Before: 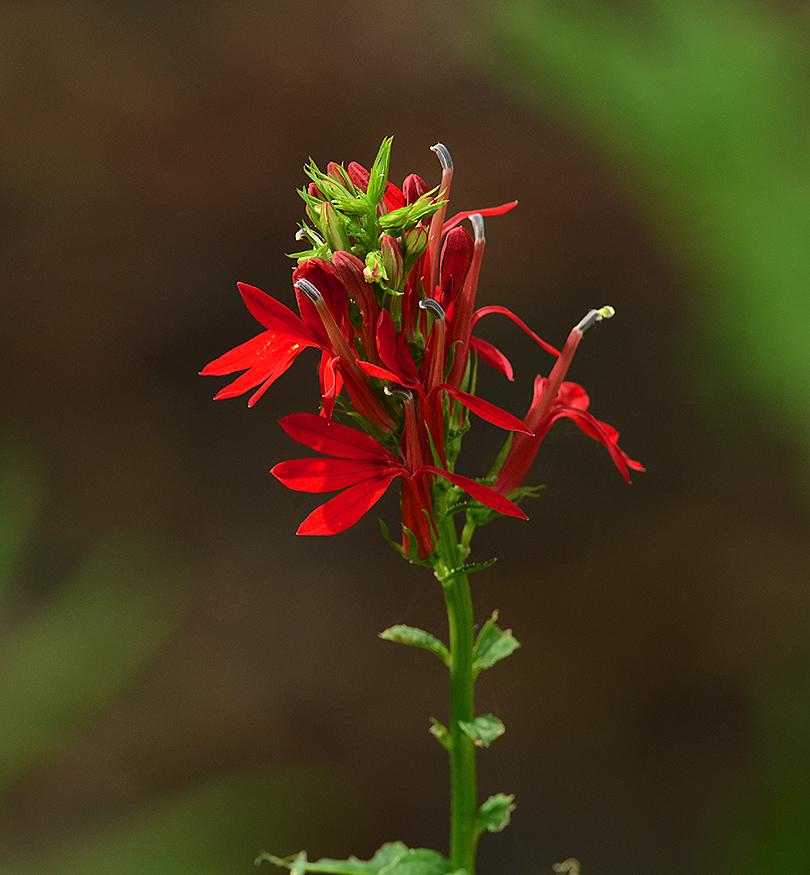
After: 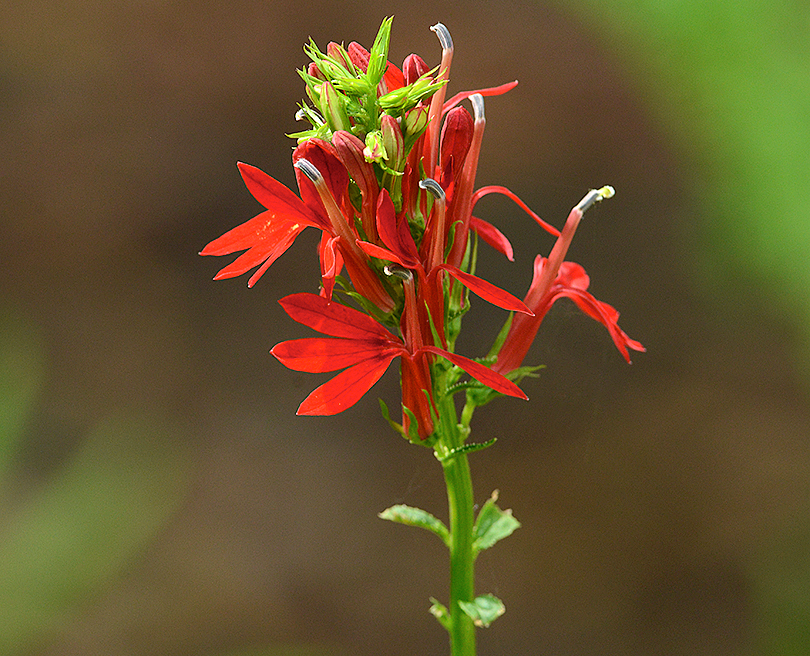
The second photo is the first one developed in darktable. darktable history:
exposure: exposure 0.515 EV, compensate highlight preservation false
white balance: red 0.974, blue 1.044
crop: top 13.819%, bottom 11.169%
shadows and highlights: shadows 30.86, highlights 0, soften with gaussian
